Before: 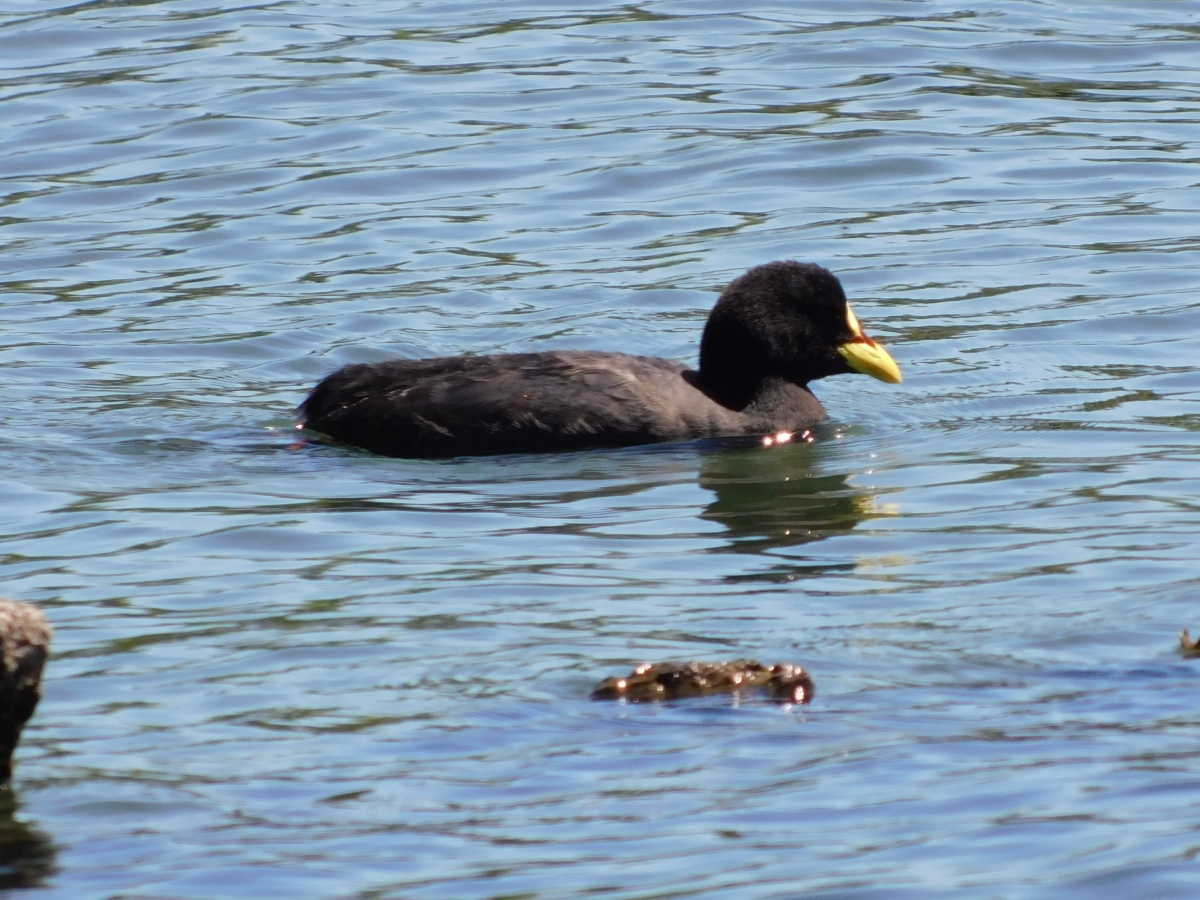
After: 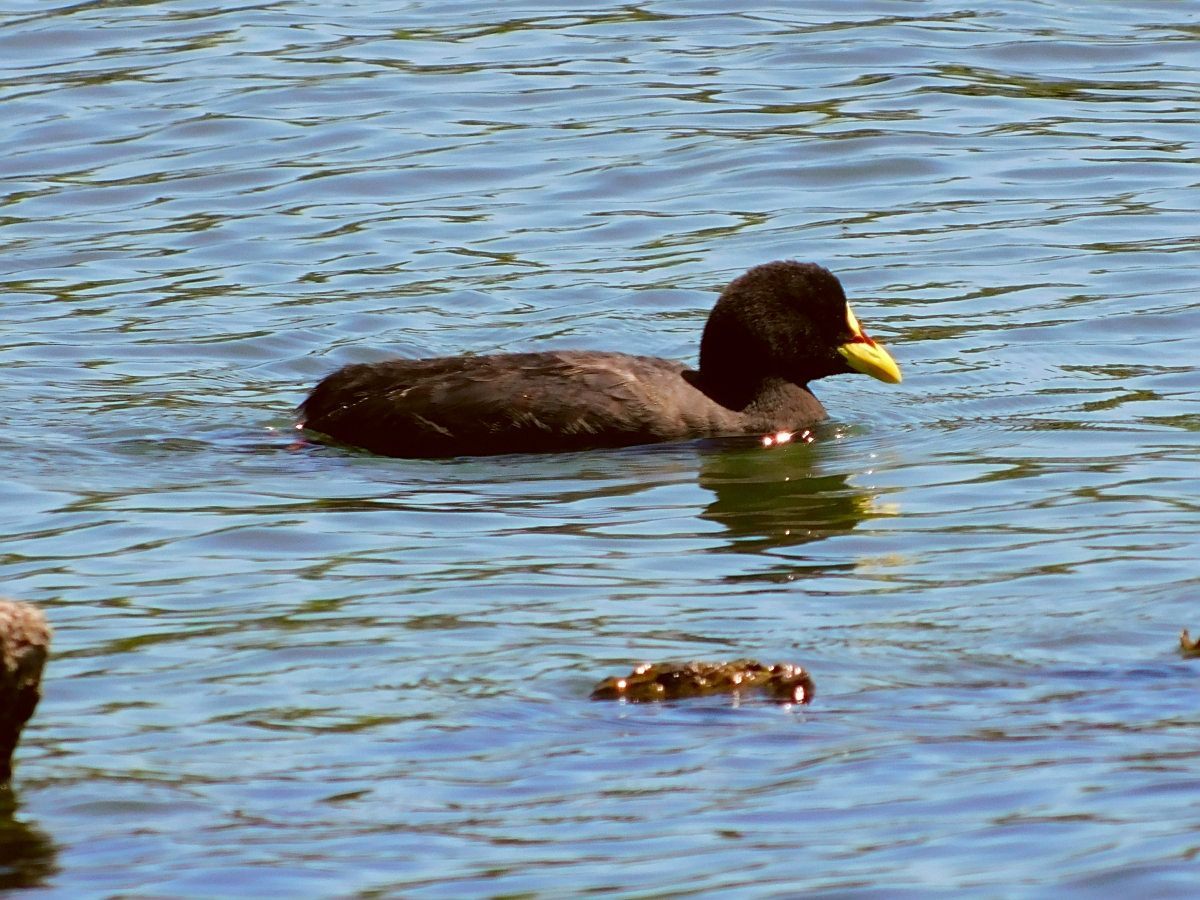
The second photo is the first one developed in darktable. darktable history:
contrast brightness saturation: brightness -0.02, saturation 0.364
color correction: highlights a* -0.356, highlights b* 0.169, shadows a* 5.14, shadows b* 20.2
sharpen: on, module defaults
